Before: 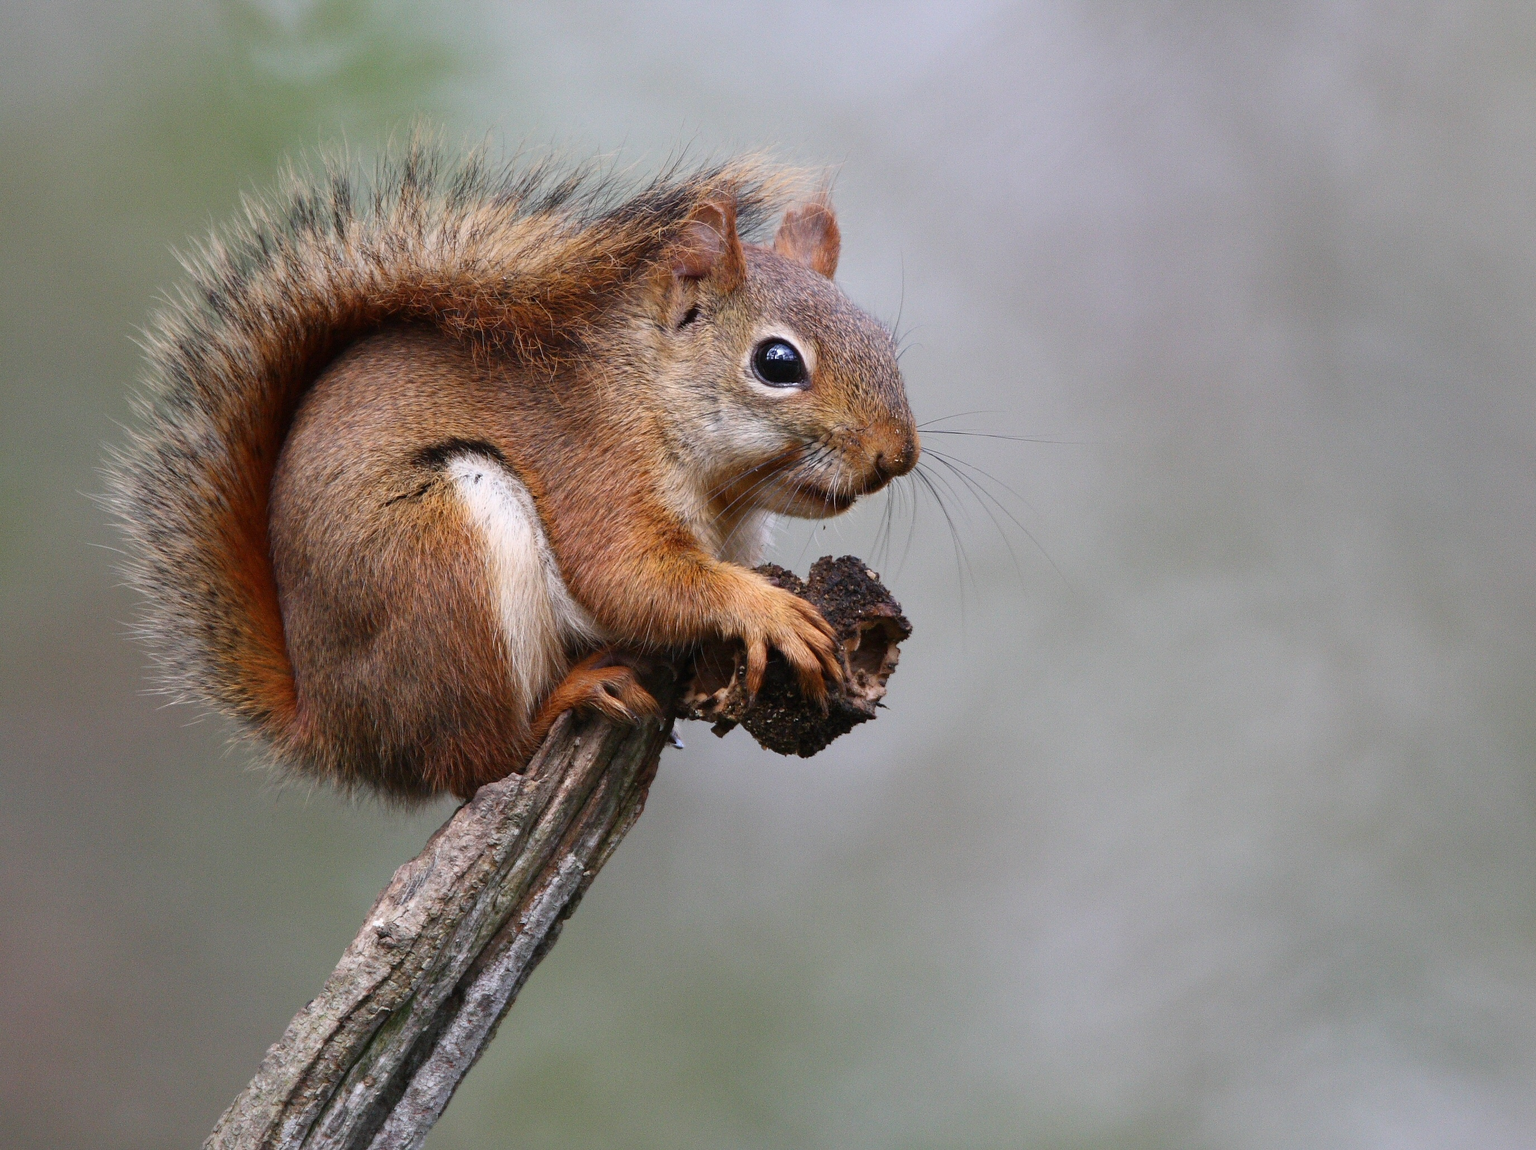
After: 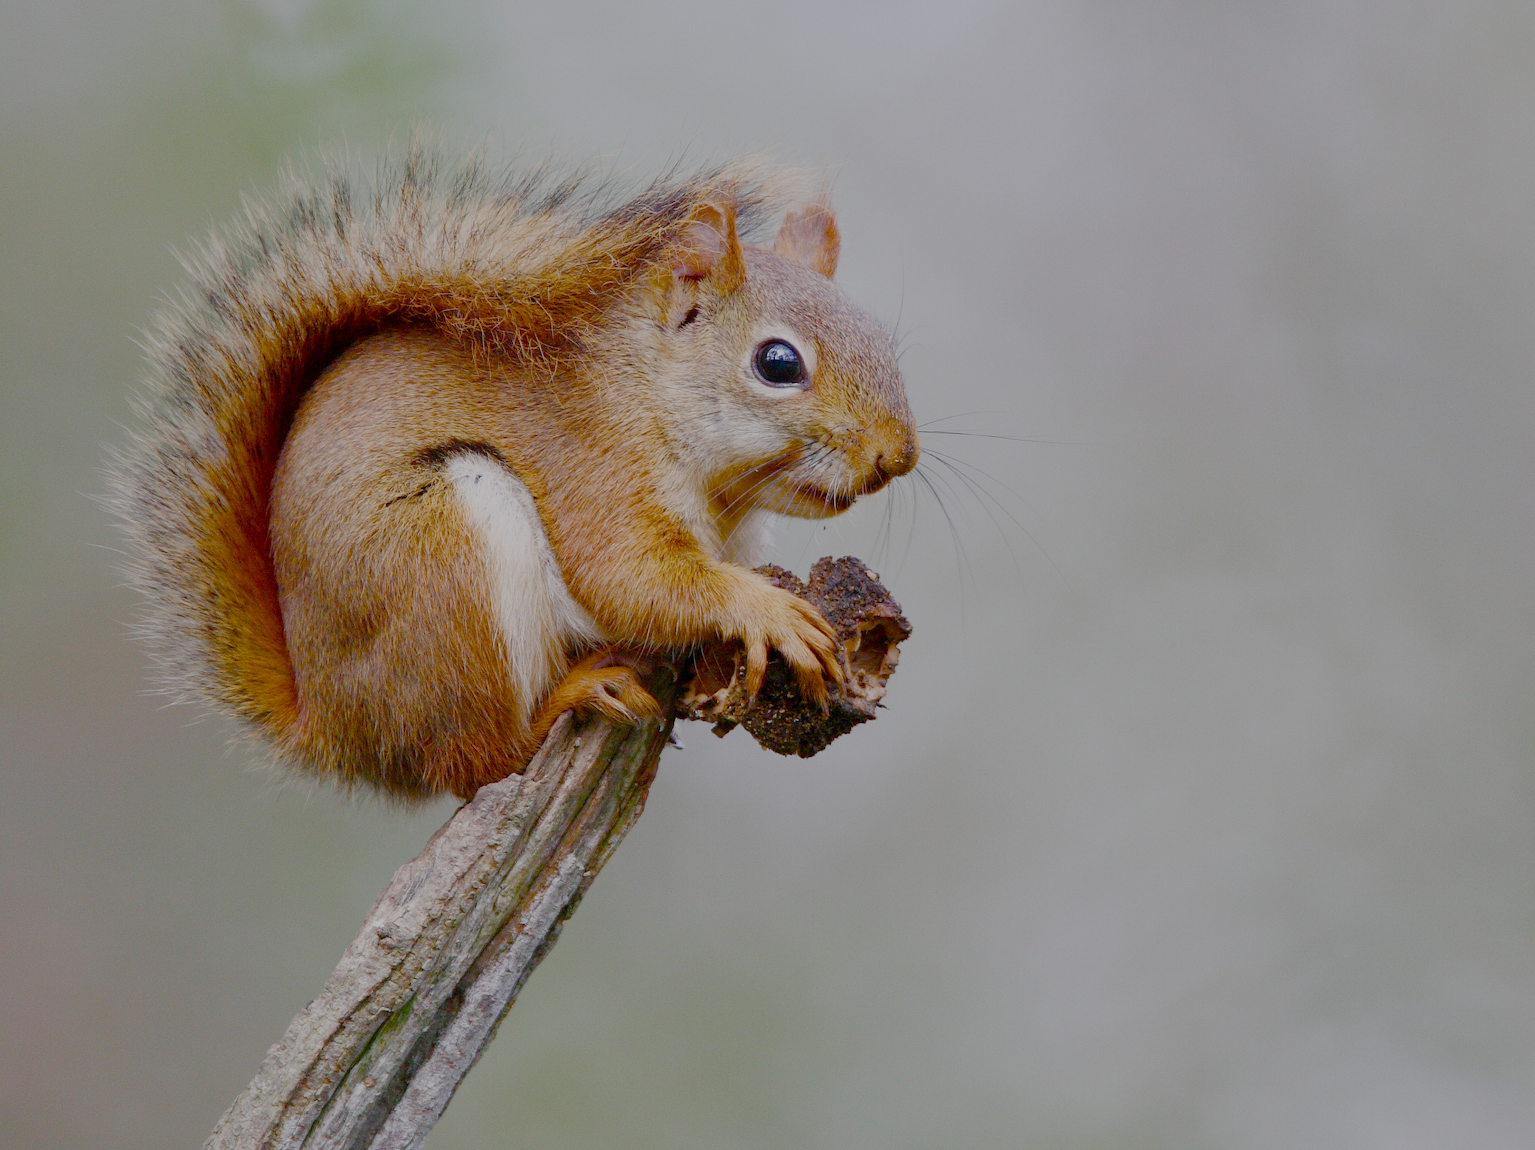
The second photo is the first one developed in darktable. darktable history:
color balance rgb: linear chroma grading › shadows -2.2%, linear chroma grading › highlights -15%, linear chroma grading › global chroma -10%, linear chroma grading › mid-tones -10%, perceptual saturation grading › global saturation 45%, perceptual saturation grading › highlights -50%, perceptual saturation grading › shadows 30%, perceptual brilliance grading › global brilliance 18%, global vibrance 45%
white balance: red 1, blue 1
filmic rgb: white relative exposure 8 EV, threshold 3 EV, structure ↔ texture 100%, target black luminance 0%, hardness 2.44, latitude 76.53%, contrast 0.562, shadows ↔ highlights balance 0%, preserve chrominance no, color science v4 (2020), iterations of high-quality reconstruction 10, type of noise poissonian, enable highlight reconstruction true
